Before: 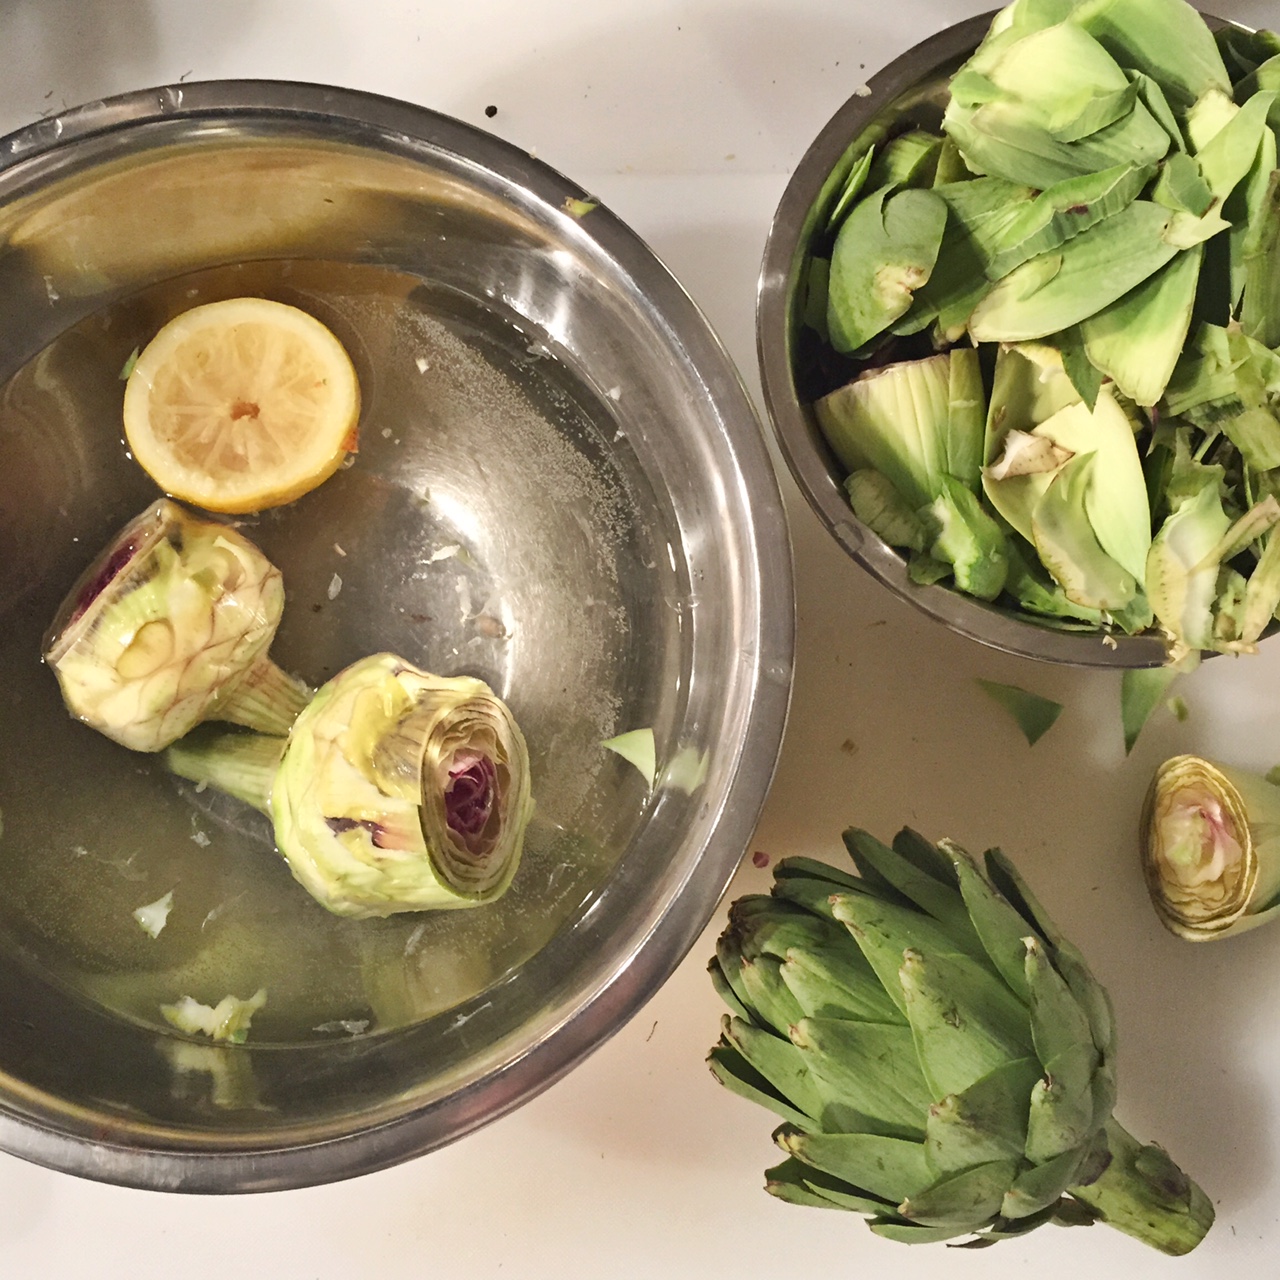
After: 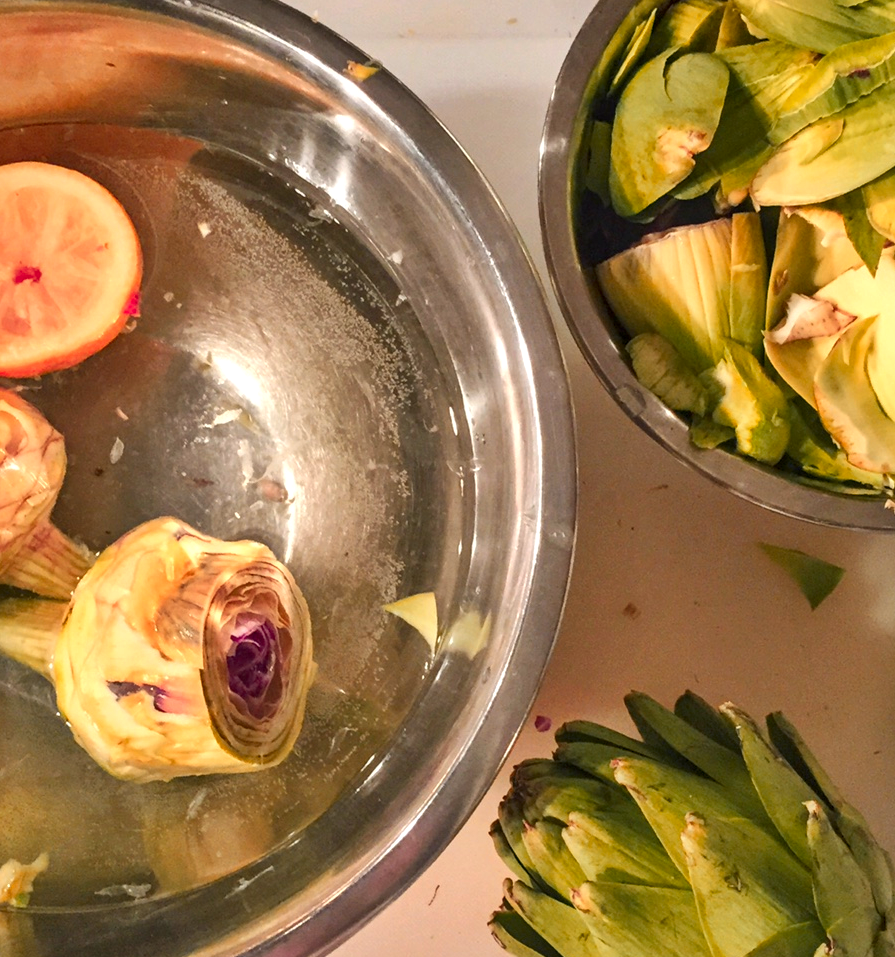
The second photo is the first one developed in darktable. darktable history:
color zones: curves: ch1 [(0.24, 0.634) (0.75, 0.5)]; ch2 [(0.253, 0.437) (0.745, 0.491)], mix 102.12%
base curve: curves: ch0 [(0, 0) (0.989, 0.992)], preserve colors none
local contrast: on, module defaults
crop and rotate: left 17.046%, top 10.659%, right 12.989%, bottom 14.553%
